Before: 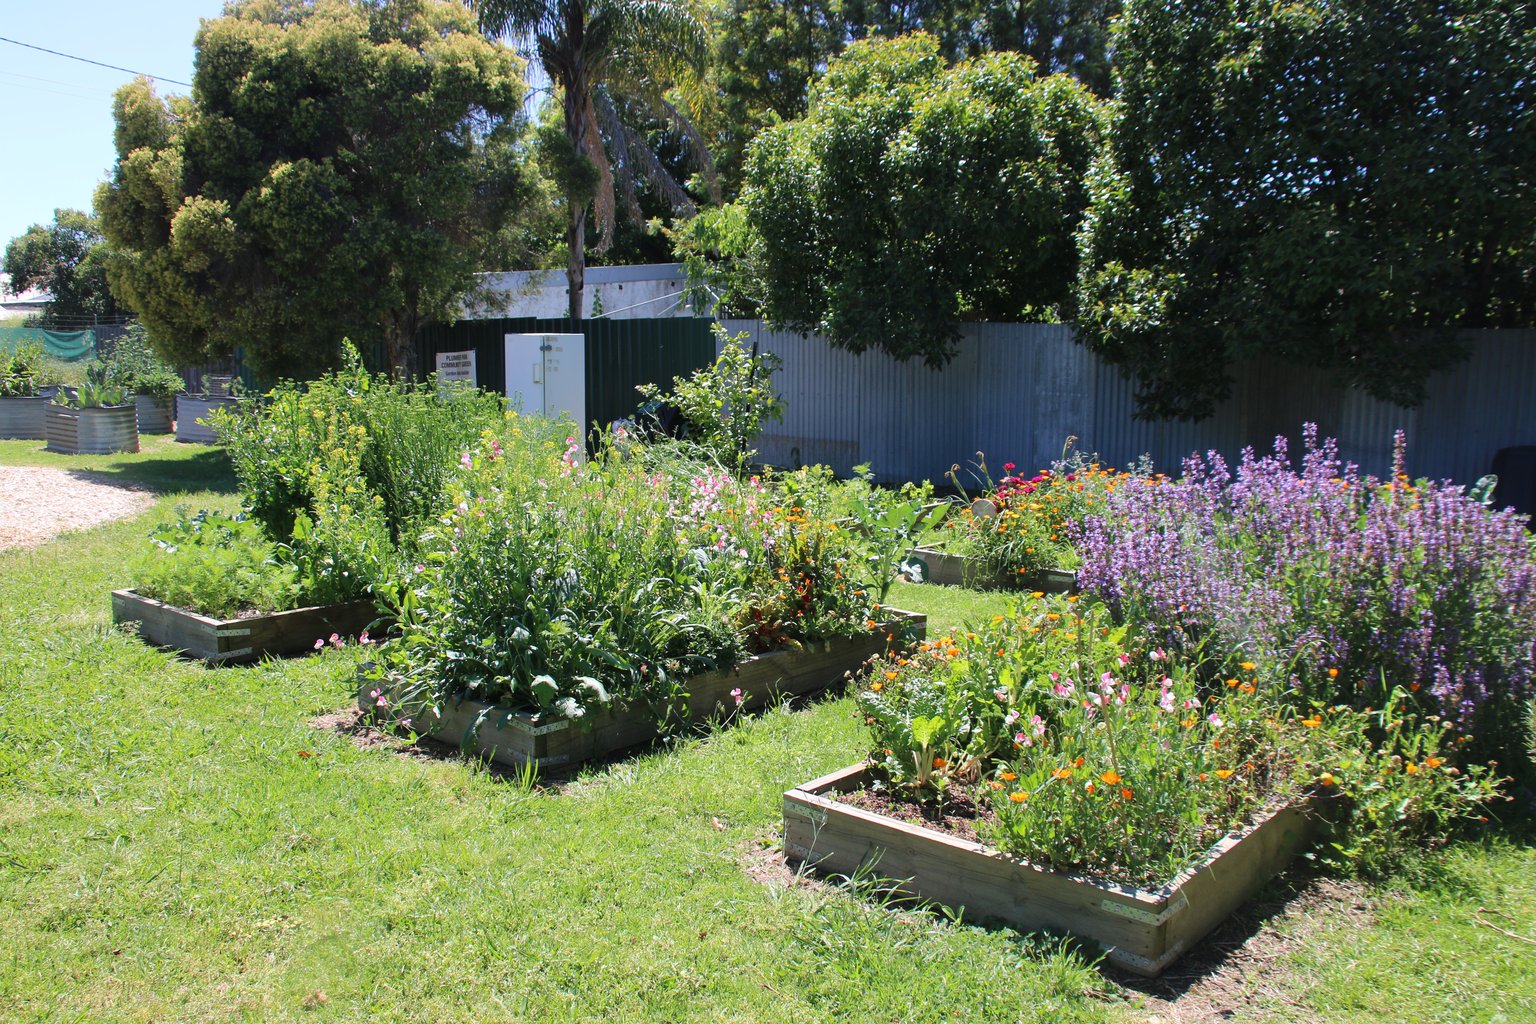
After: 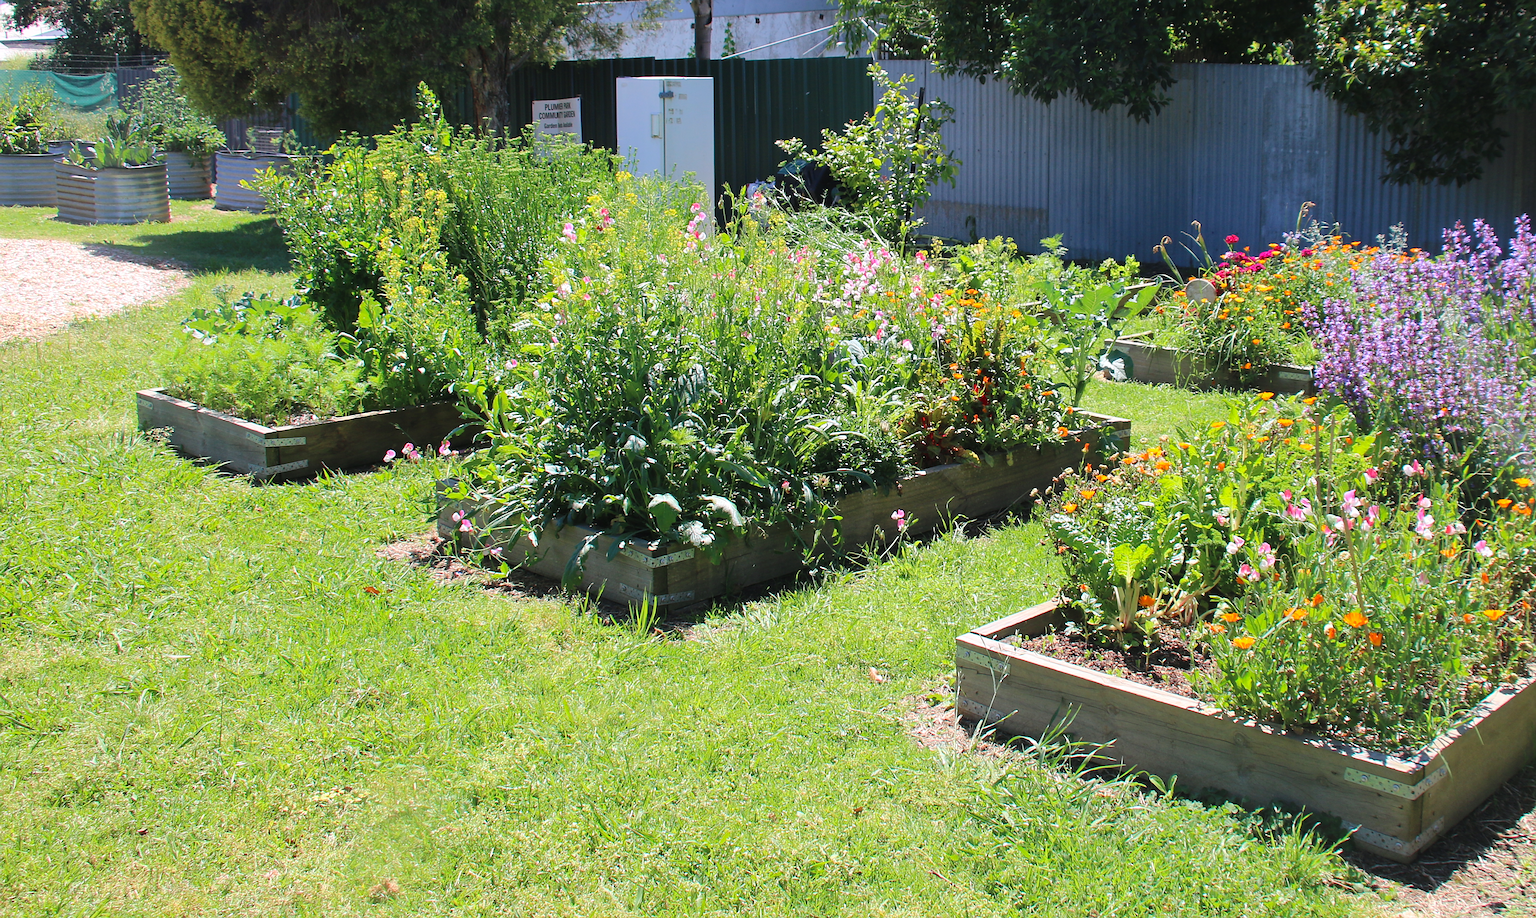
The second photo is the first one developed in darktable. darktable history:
crop: top 26.432%, right 18.036%
sharpen: on, module defaults
contrast brightness saturation: contrast 0.029, brightness 0.06, saturation 0.128
